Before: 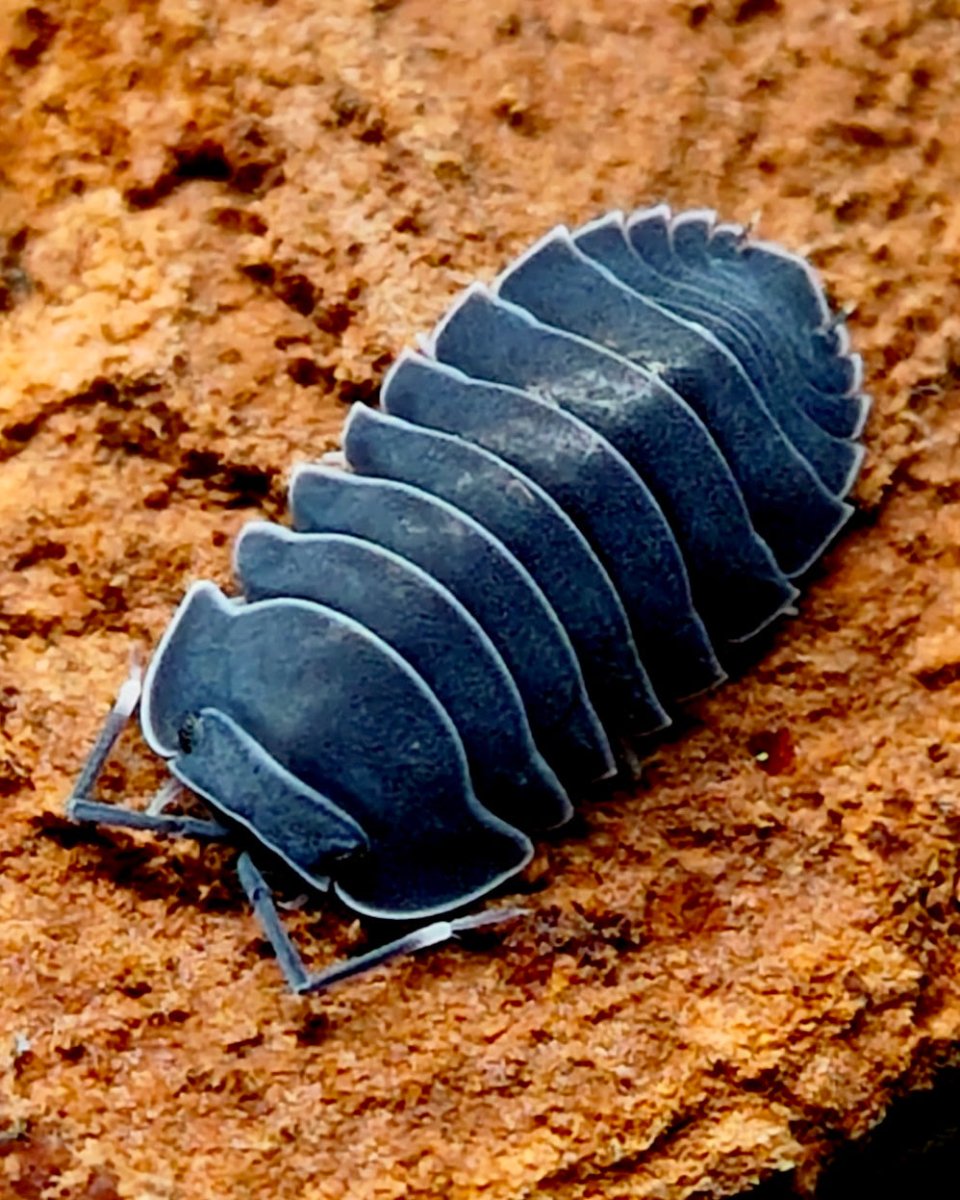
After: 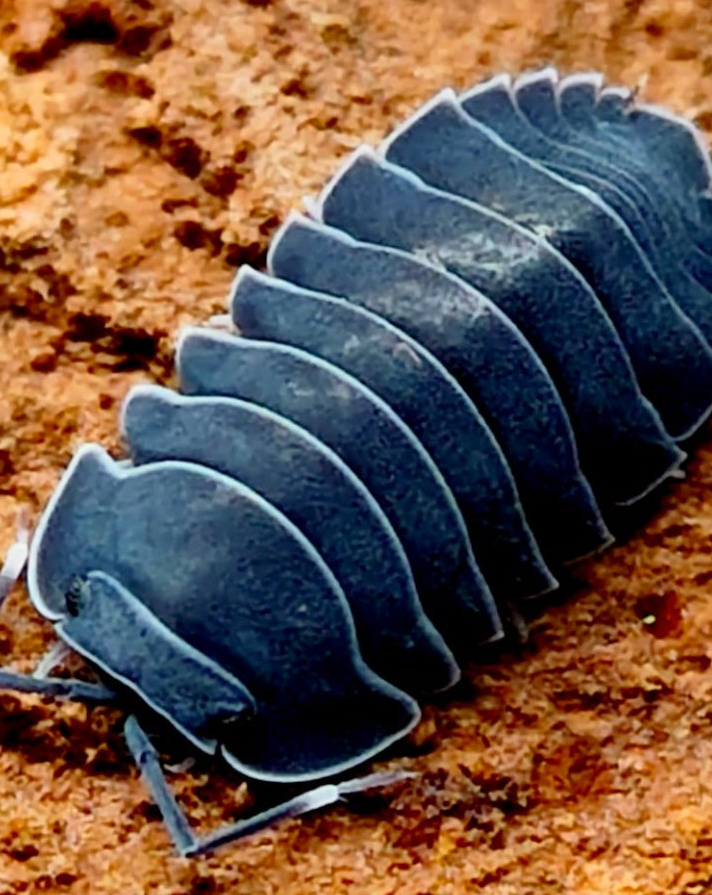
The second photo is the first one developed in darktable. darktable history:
crop and rotate: left 11.851%, top 11.429%, right 13.905%, bottom 13.909%
